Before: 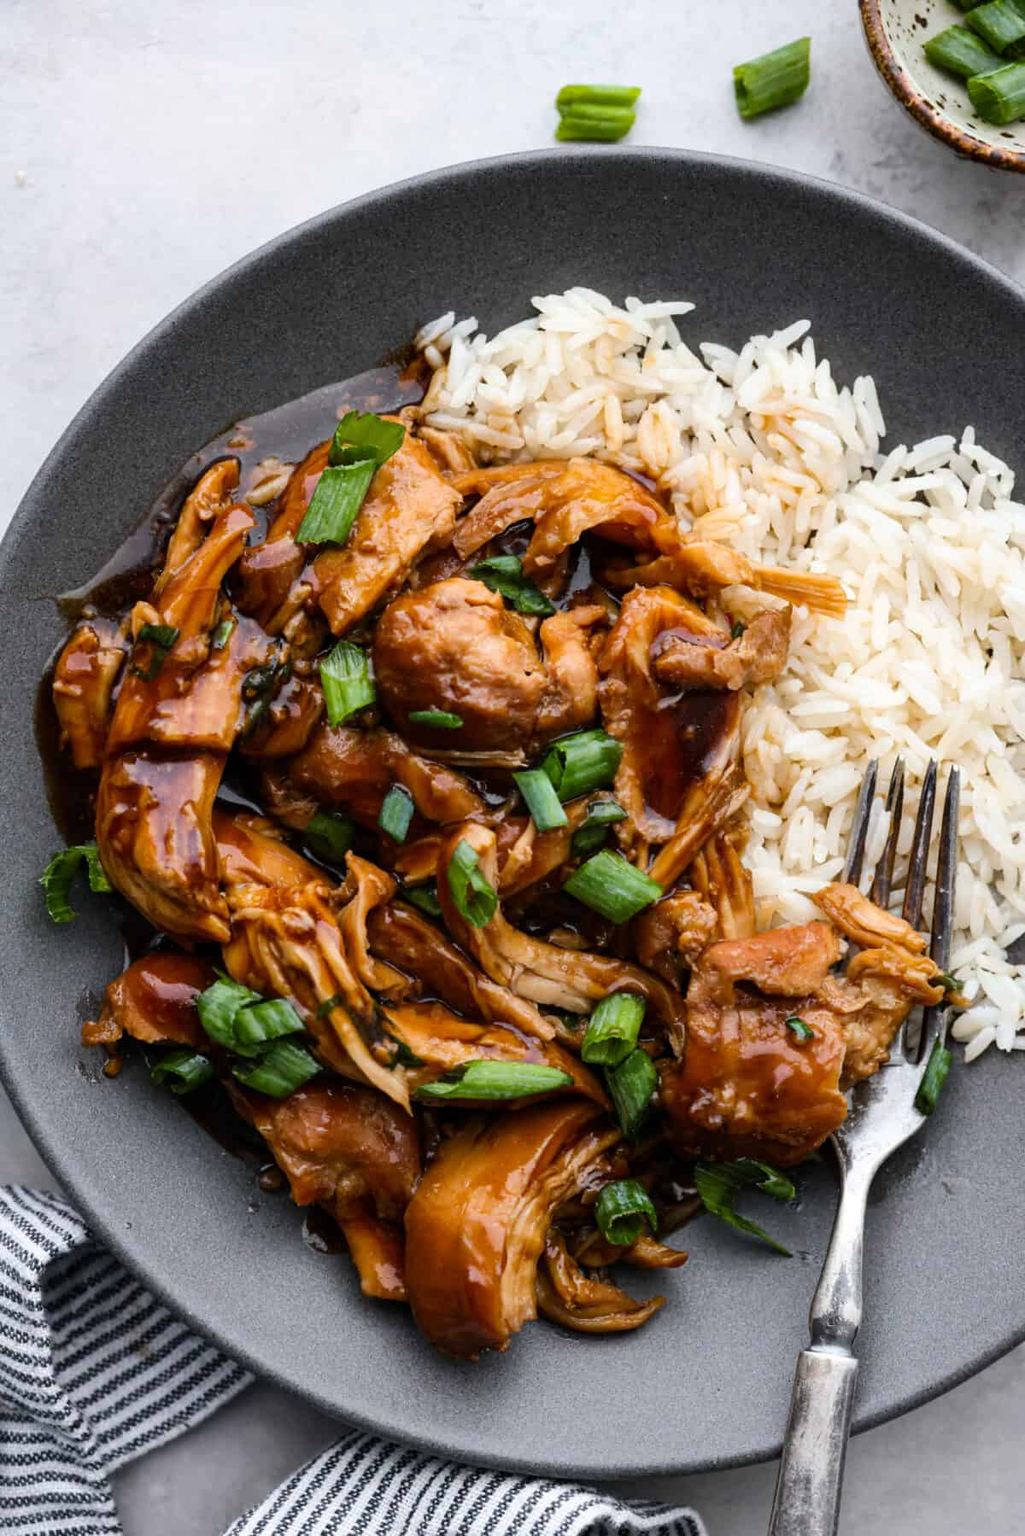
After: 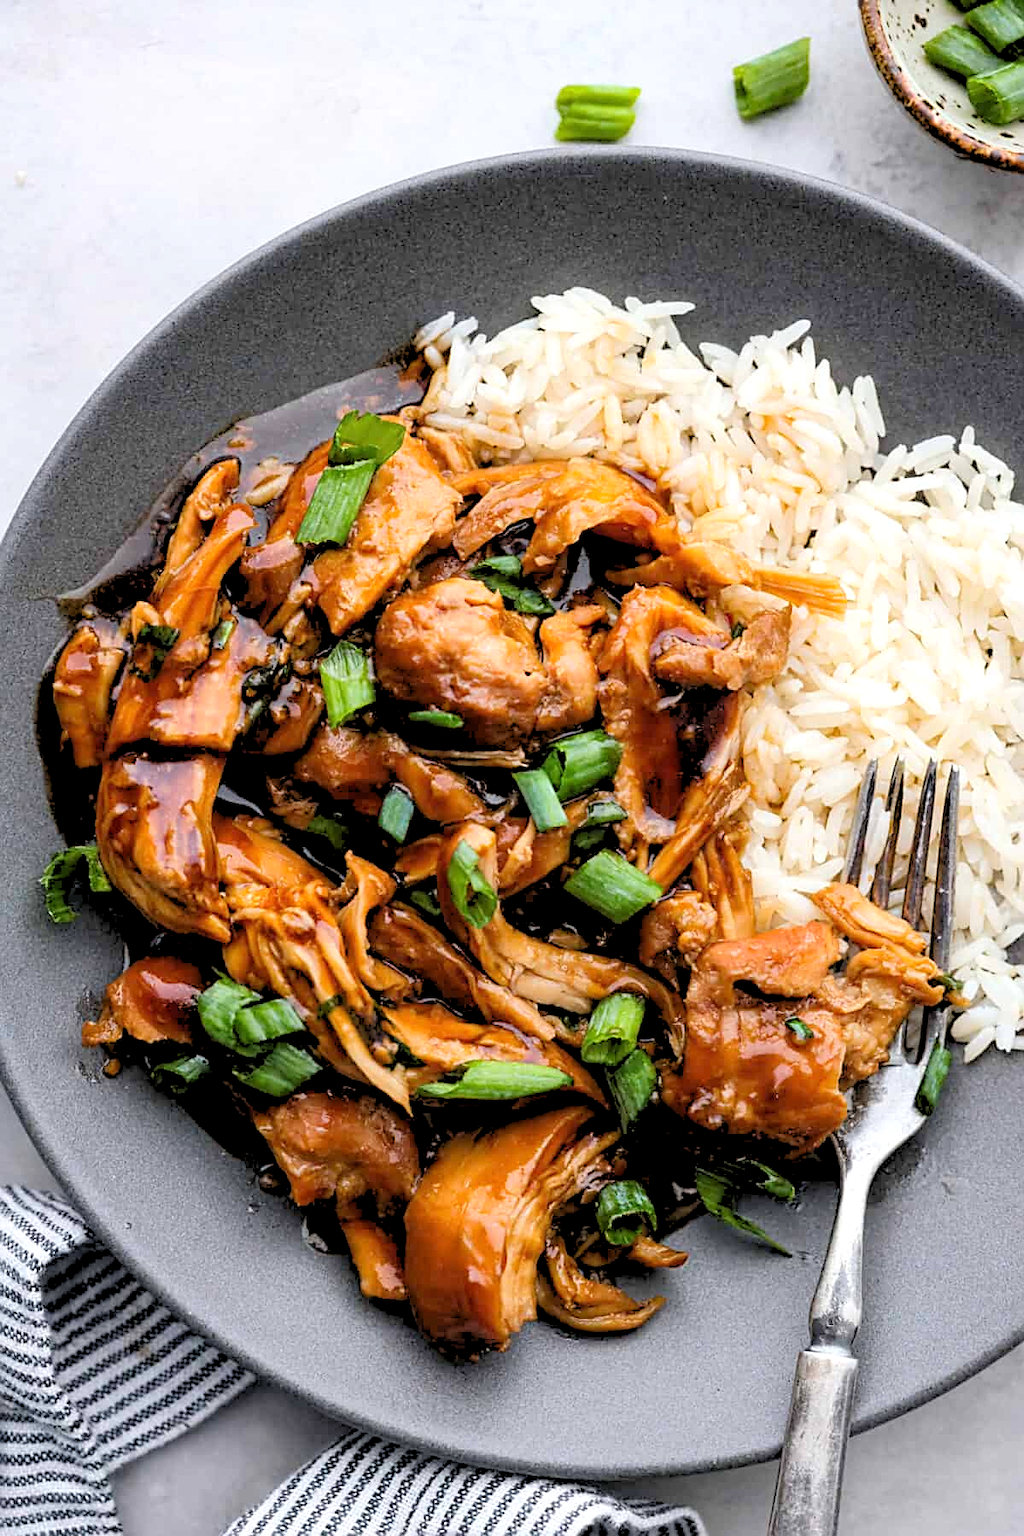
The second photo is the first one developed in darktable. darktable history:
rgb levels: preserve colors sum RGB, levels [[0.038, 0.433, 0.934], [0, 0.5, 1], [0, 0.5, 1]]
sharpen: on, module defaults
exposure: black level correction 0, exposure 0.5 EV, compensate highlight preservation false
